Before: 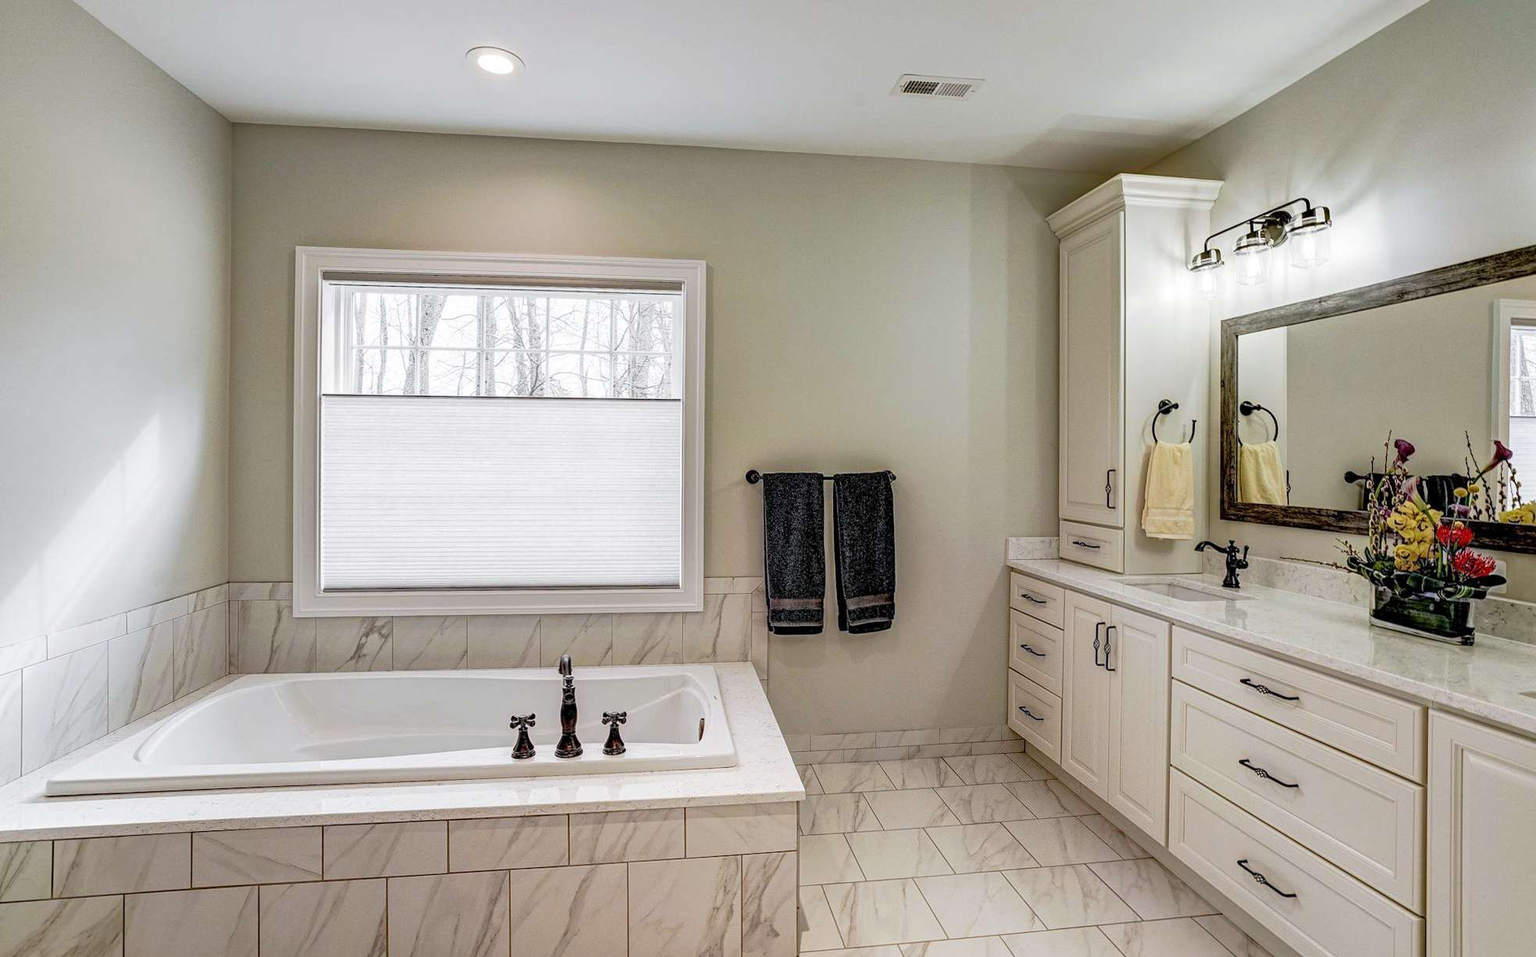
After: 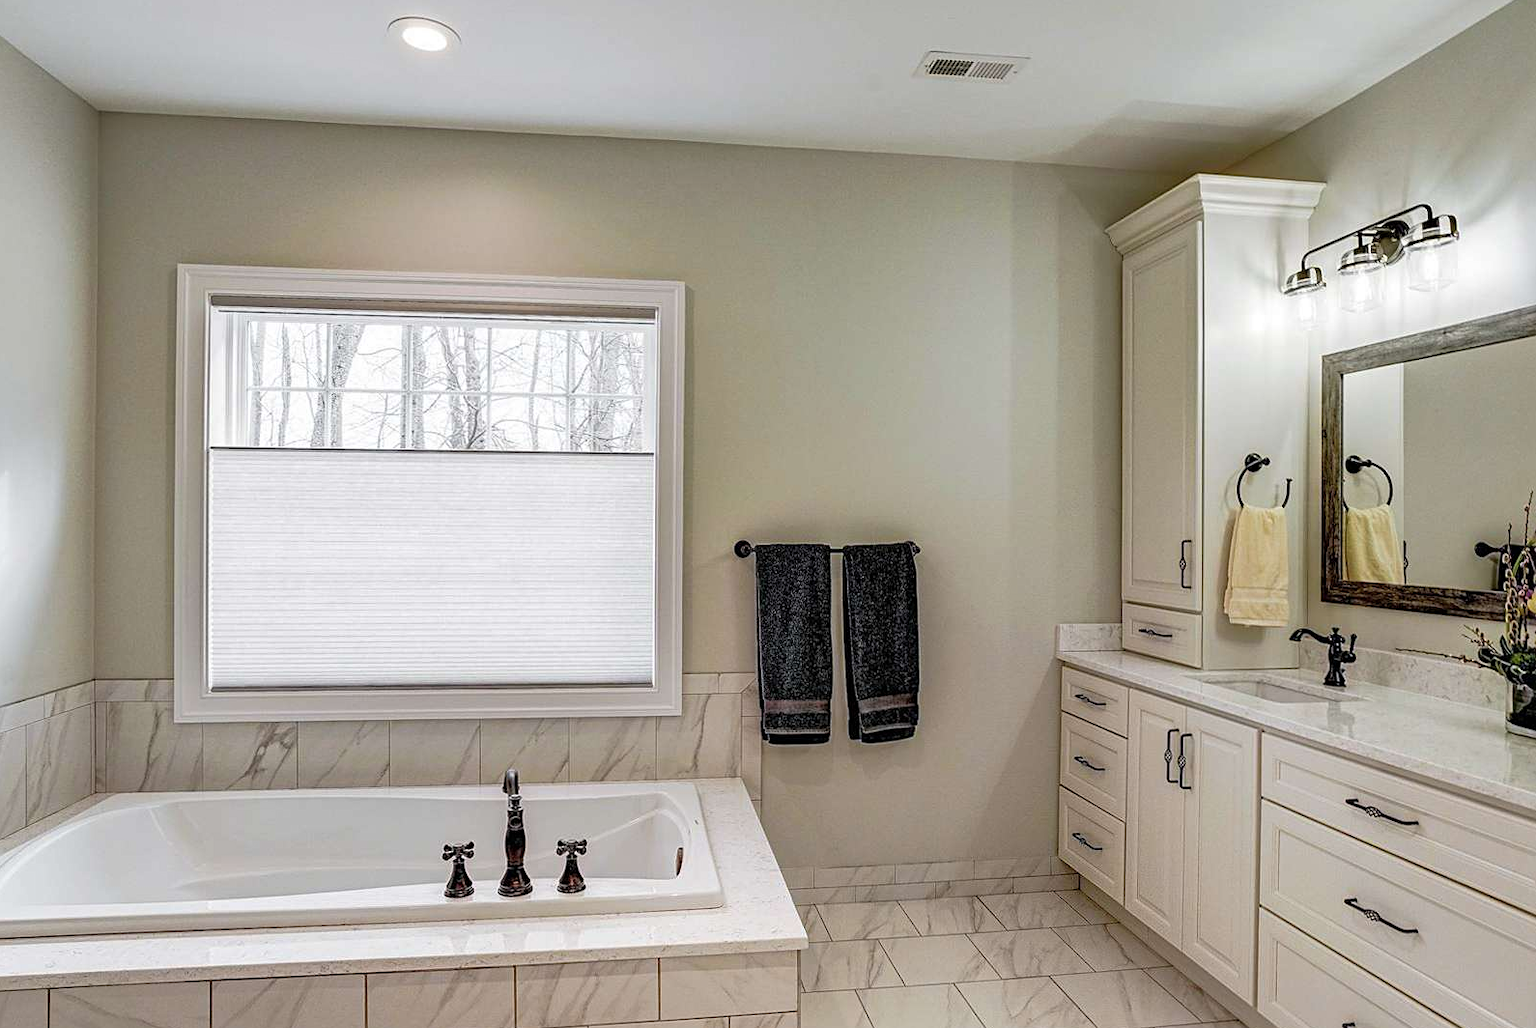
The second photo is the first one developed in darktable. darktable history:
shadows and highlights: shadows 25, highlights -25
crop: left 9.929%, top 3.475%, right 9.188%, bottom 9.529%
sharpen: amount 0.2
